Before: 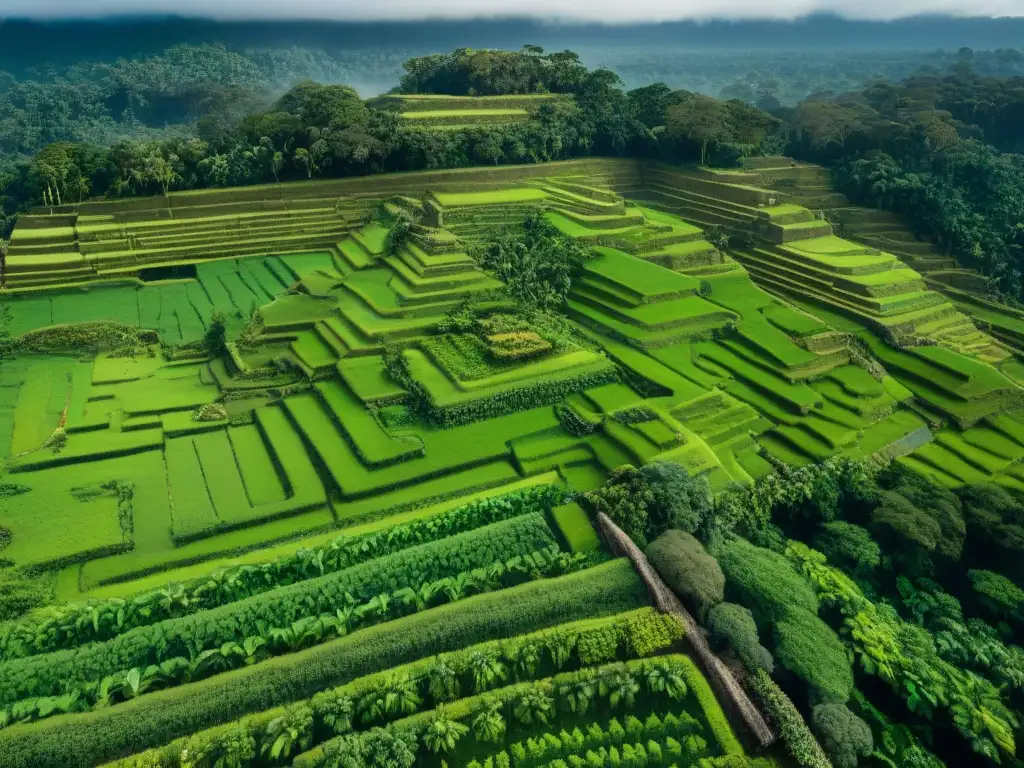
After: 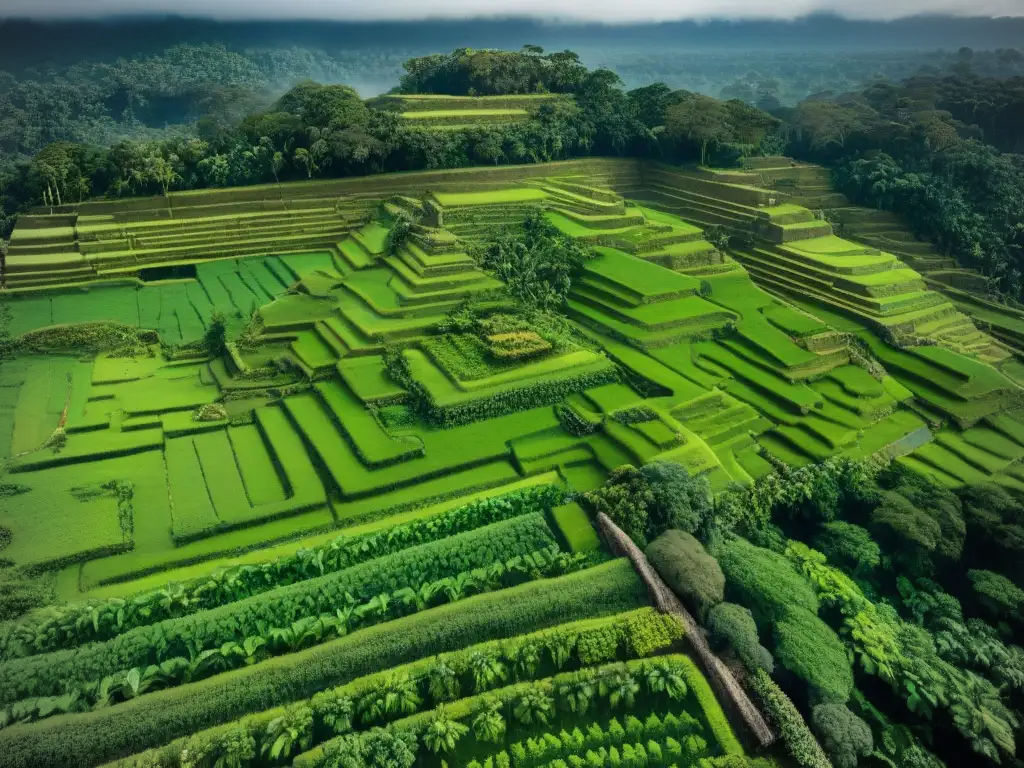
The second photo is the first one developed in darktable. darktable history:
vignetting: on, module defaults
shadows and highlights: shadows 37.27, highlights -28.18, soften with gaussian
